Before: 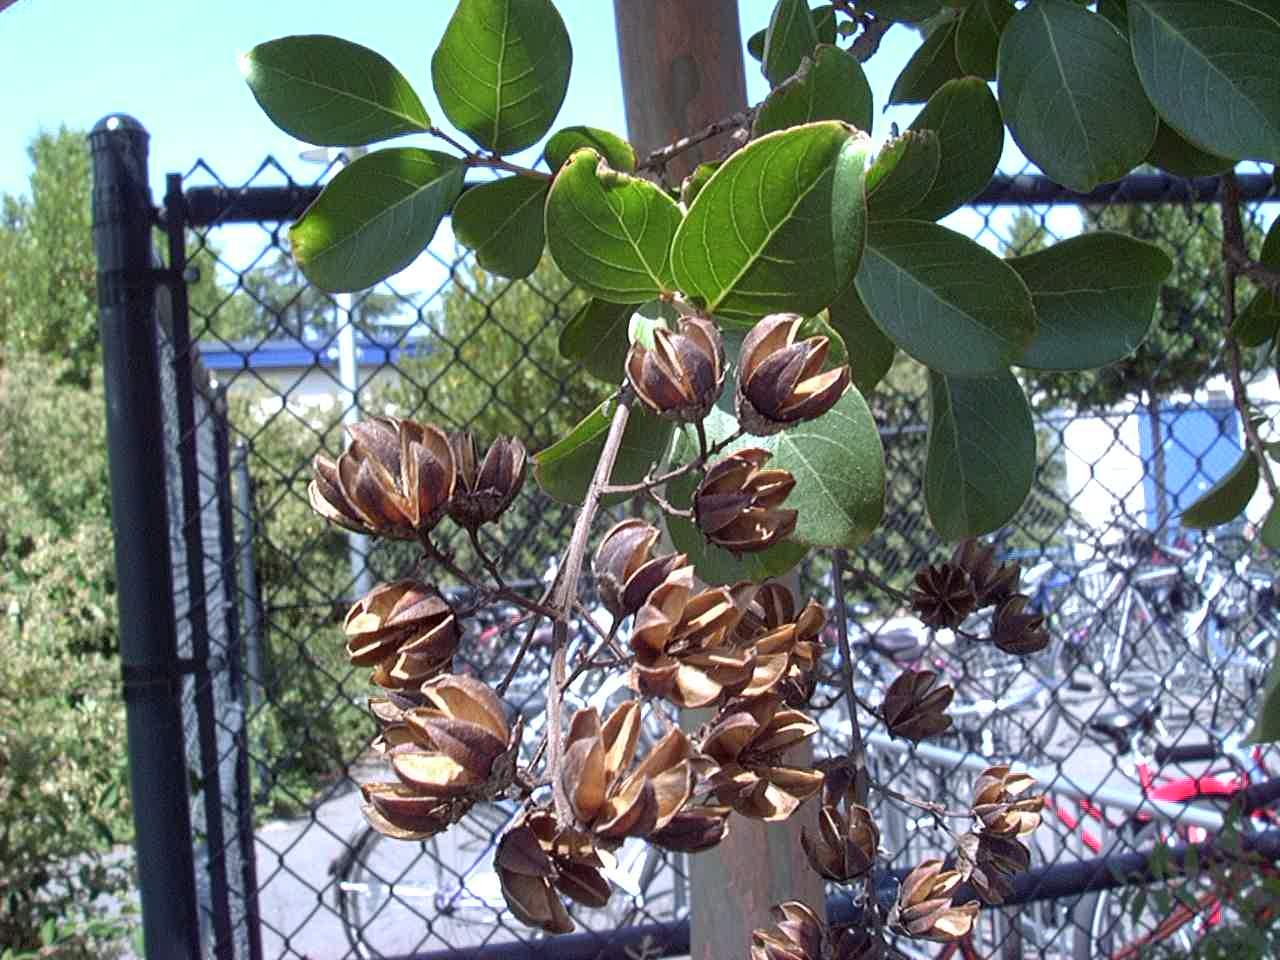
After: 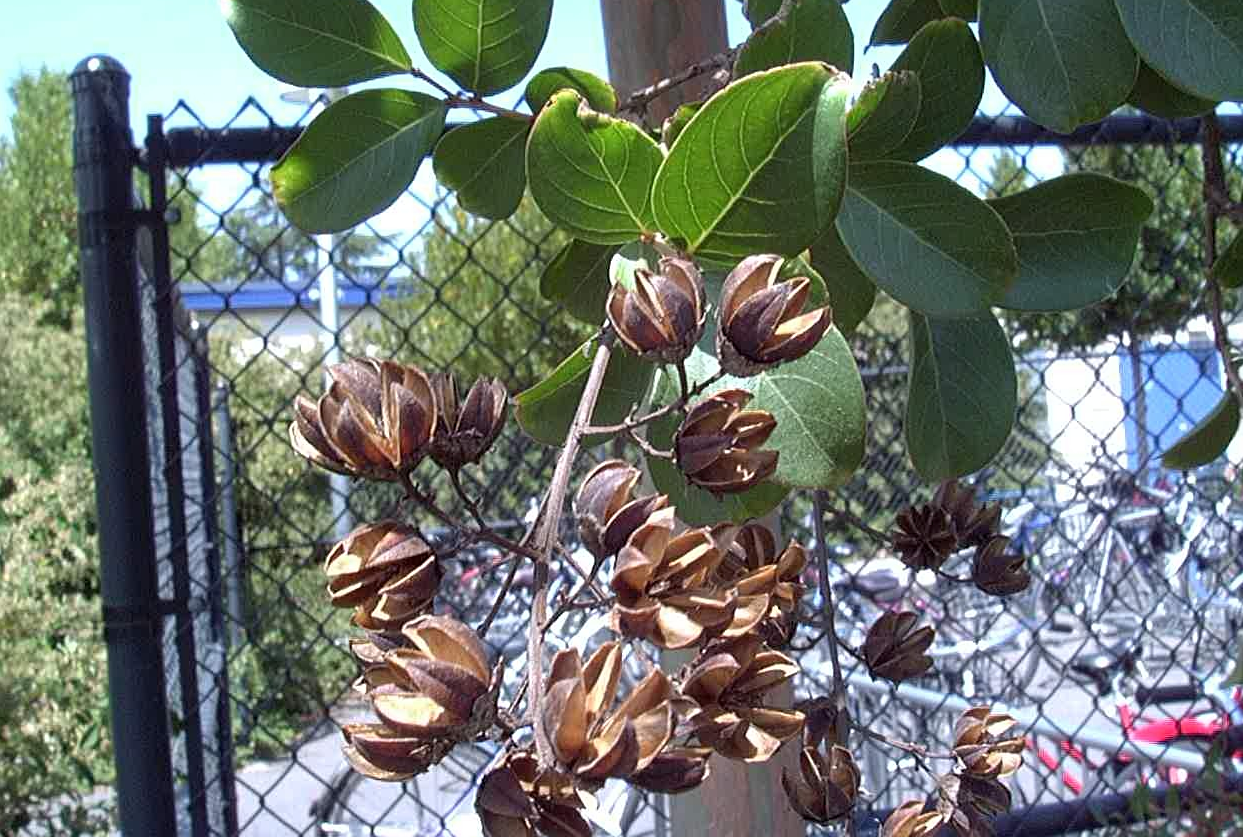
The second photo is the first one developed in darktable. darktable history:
sharpen: amount 0.2
crop: left 1.507%, top 6.147%, right 1.379%, bottom 6.637%
